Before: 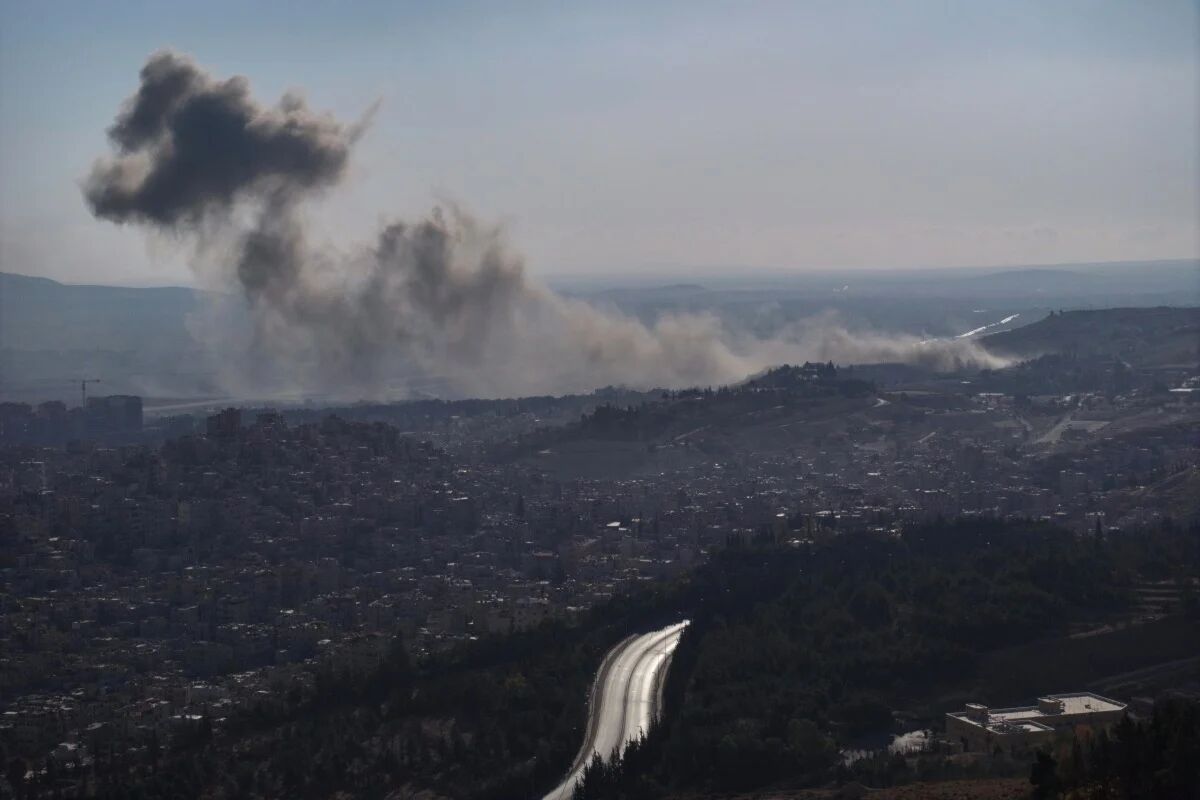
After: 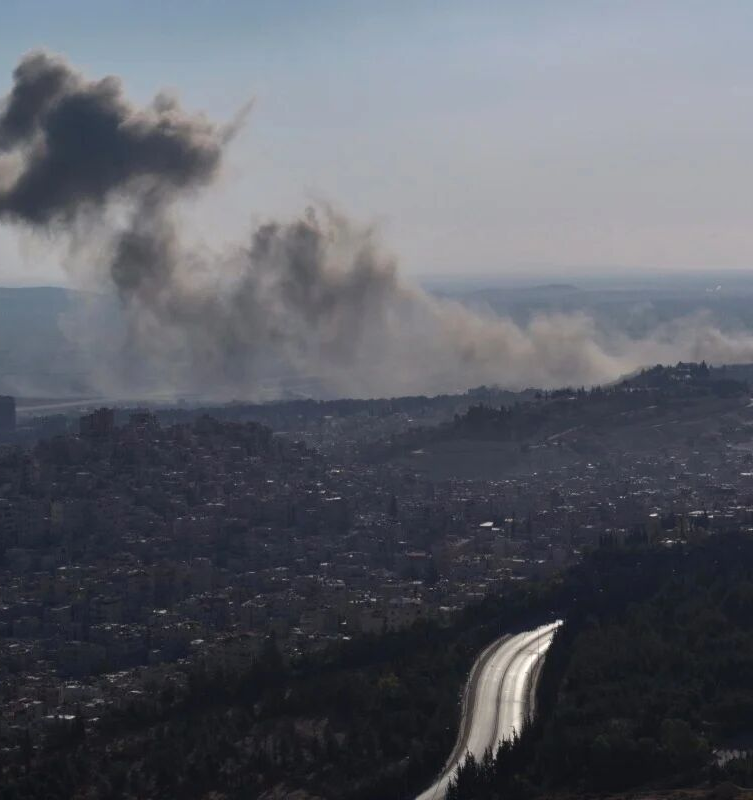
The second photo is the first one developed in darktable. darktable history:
crop: left 10.644%, right 26.528%
levels: levels [0, 0.492, 0.984]
